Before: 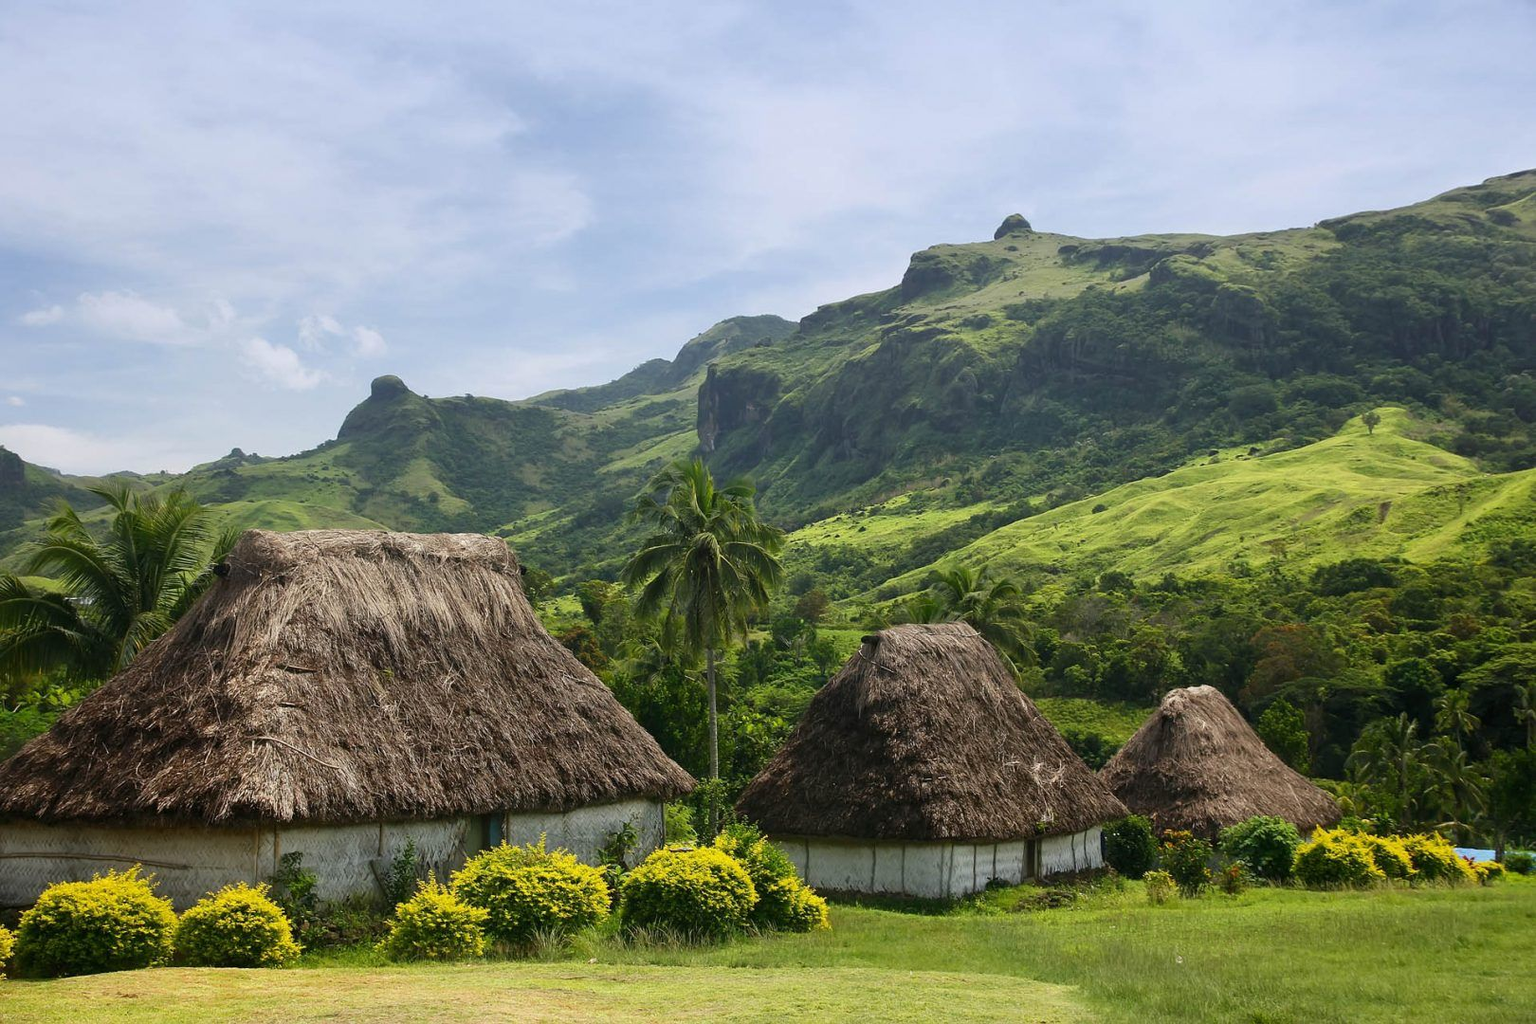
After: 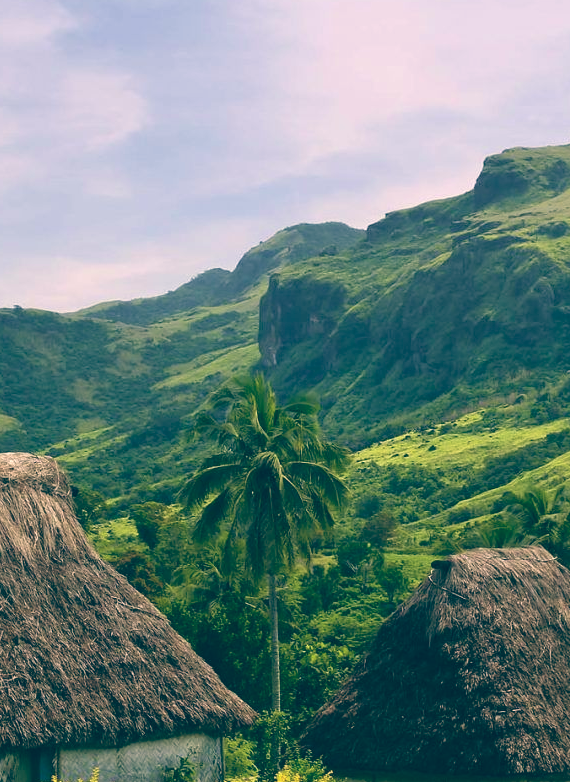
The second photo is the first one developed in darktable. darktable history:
color balance: lift [1.006, 0.985, 1.002, 1.015], gamma [1, 0.953, 1.008, 1.047], gain [1.076, 1.13, 1.004, 0.87]
crop and rotate: left 29.476%, top 10.214%, right 35.32%, bottom 17.333%
velvia: on, module defaults
